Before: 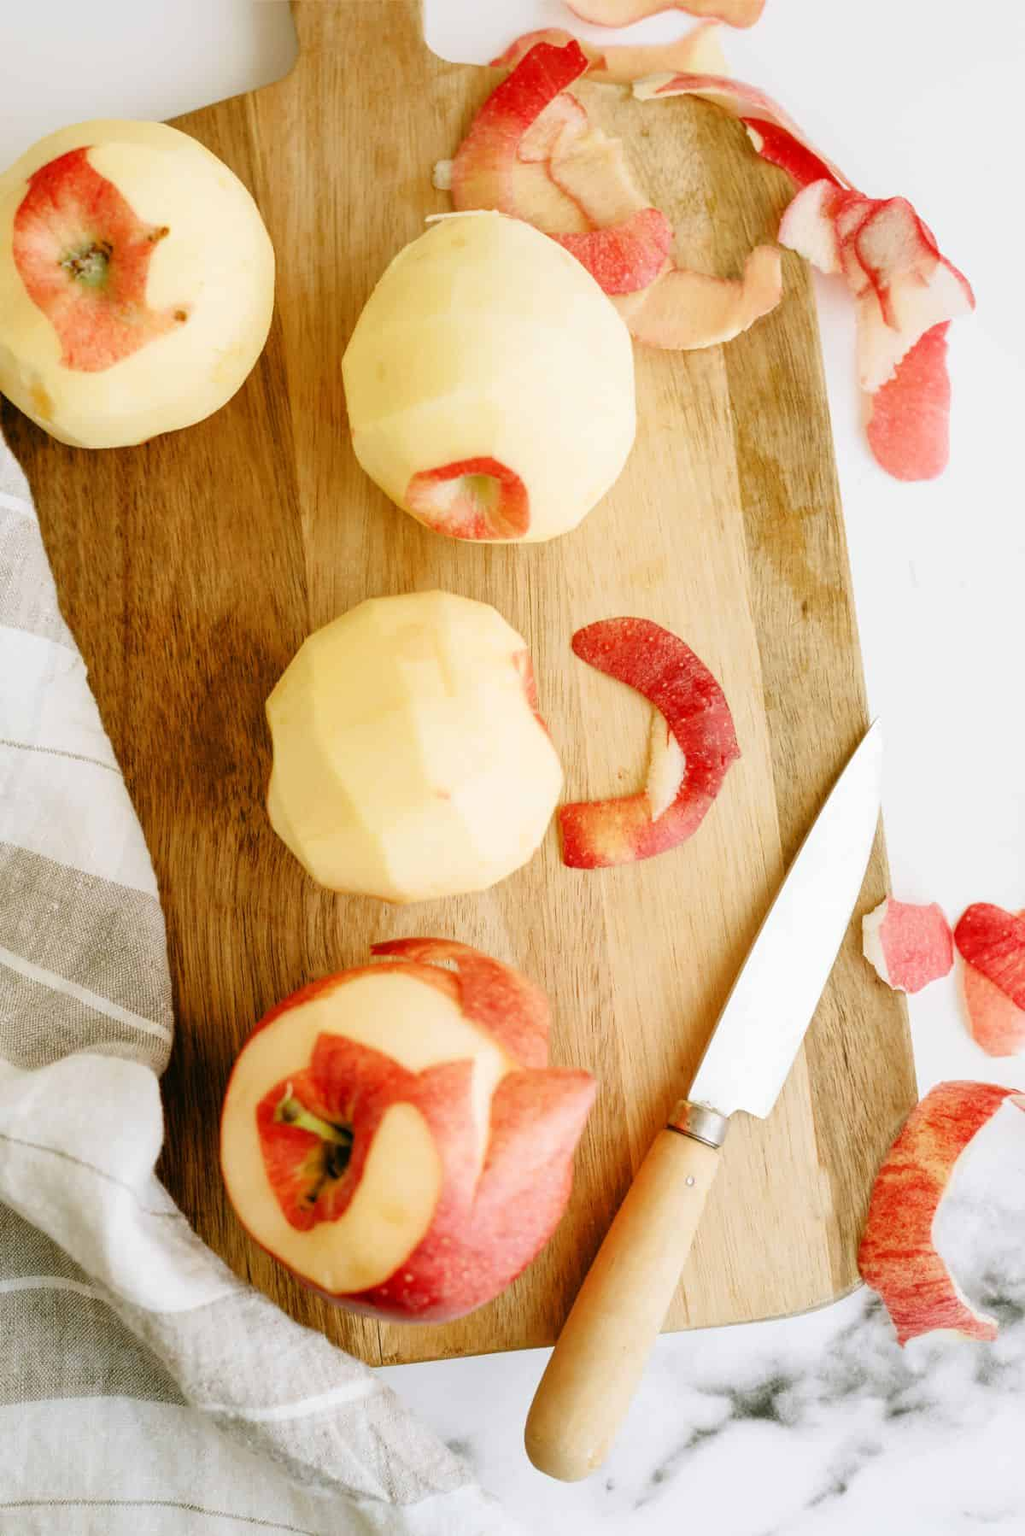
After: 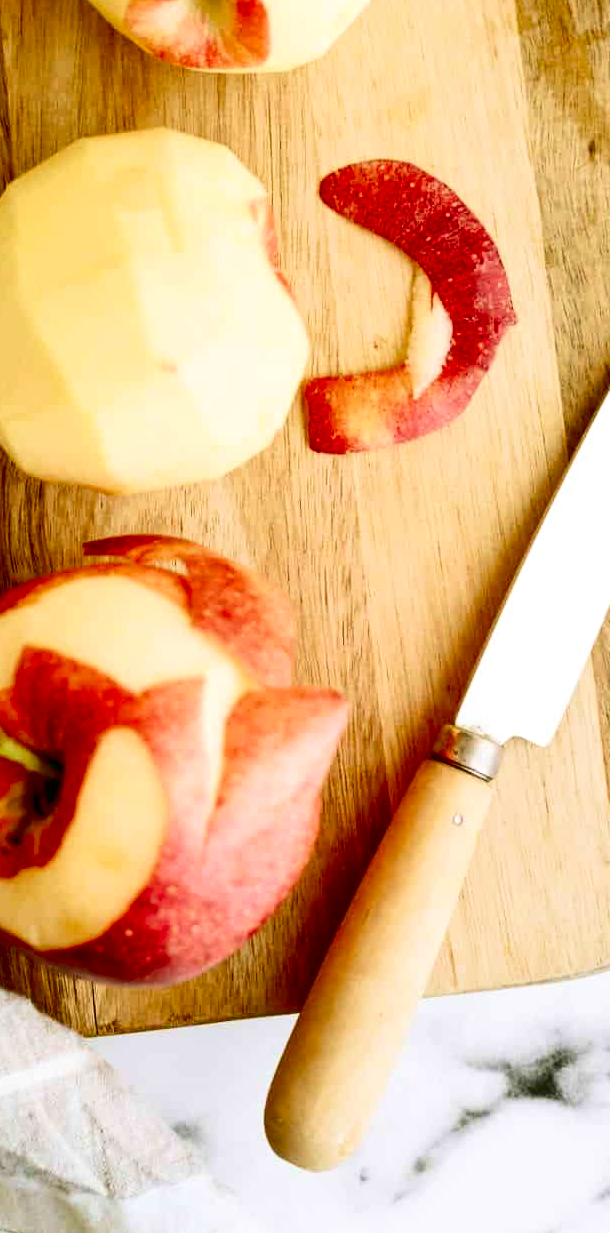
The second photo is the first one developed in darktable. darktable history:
contrast brightness saturation: contrast 0.237, brightness -0.223, saturation 0.149
tone equalizer: mask exposure compensation -0.497 EV
velvia: on, module defaults
crop and rotate: left 29.24%, top 31.383%, right 19.86%
exposure: black level correction 0.009, exposure 0.112 EV, compensate highlight preservation false
